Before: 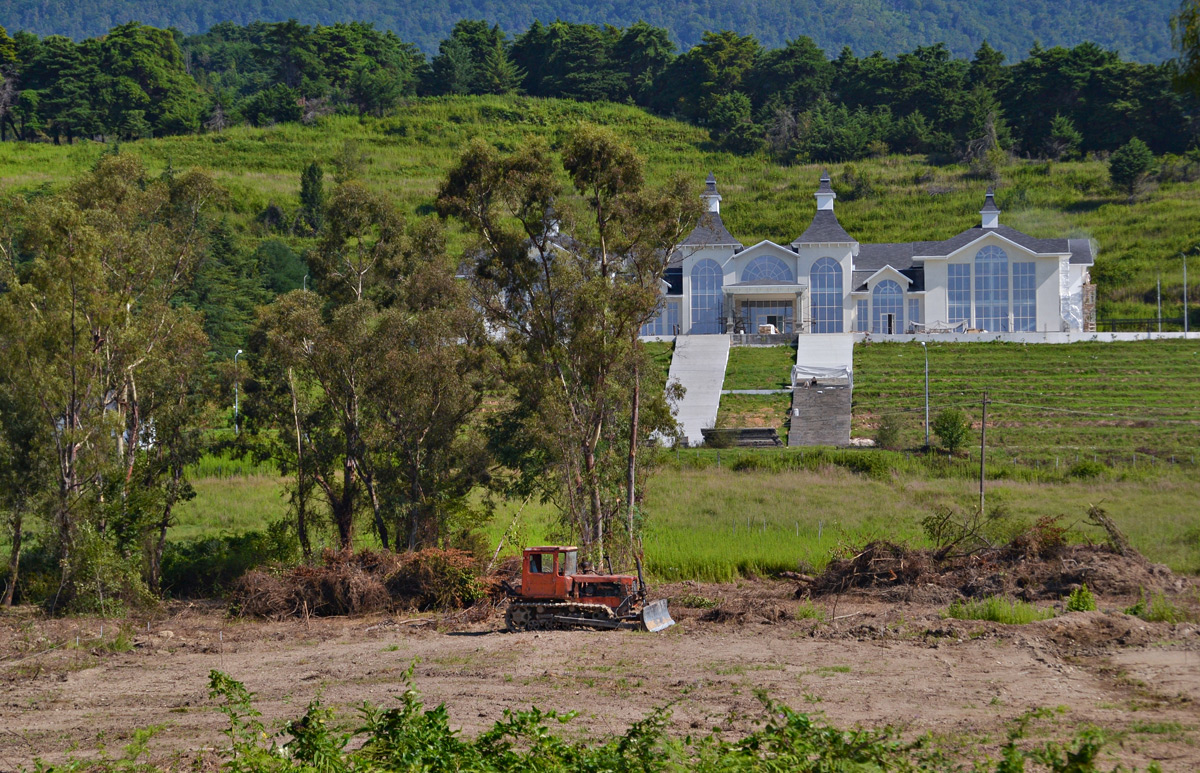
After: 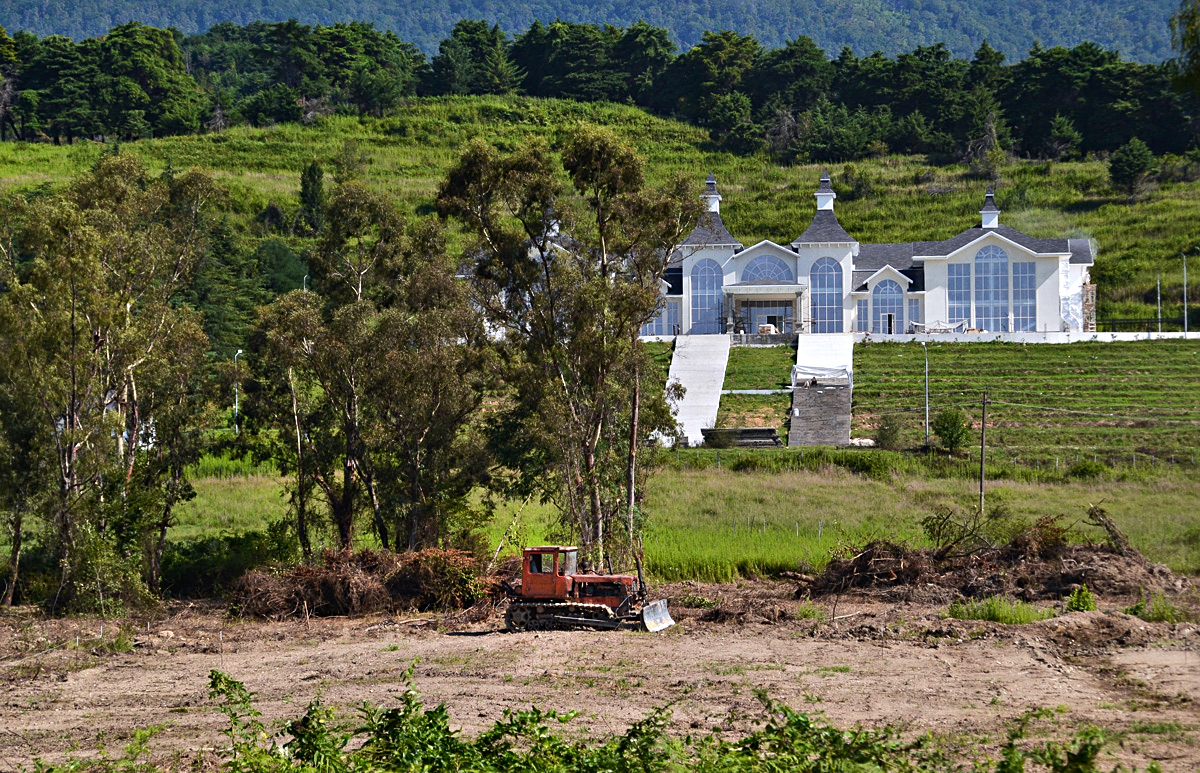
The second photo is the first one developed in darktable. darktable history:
sharpen: amount 0.2
tone equalizer: -8 EV -0.75 EV, -7 EV -0.7 EV, -6 EV -0.6 EV, -5 EV -0.4 EV, -3 EV 0.4 EV, -2 EV 0.6 EV, -1 EV 0.7 EV, +0 EV 0.75 EV, edges refinement/feathering 500, mask exposure compensation -1.57 EV, preserve details no
